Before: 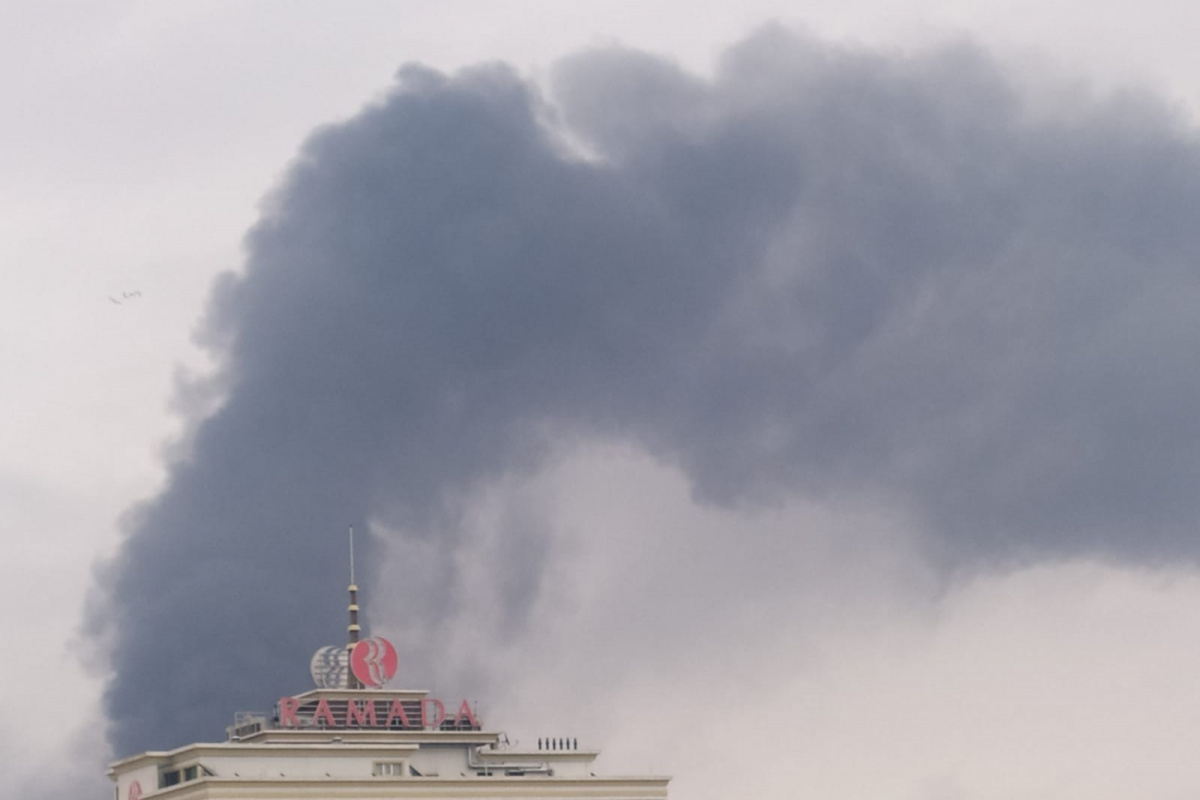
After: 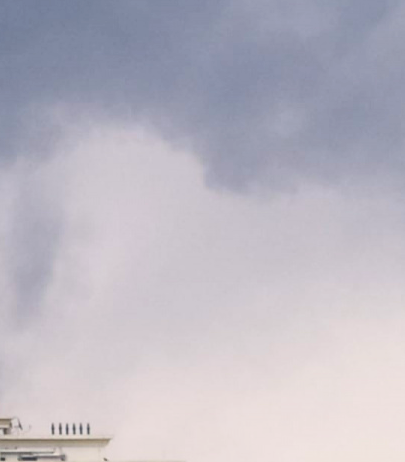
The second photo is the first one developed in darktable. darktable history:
contrast brightness saturation: contrast 0.205, brightness 0.165, saturation 0.219
crop: left 40.664%, top 39.476%, right 25.562%, bottom 2.689%
base curve: curves: ch0 [(0, 0) (0.989, 0.992)]
